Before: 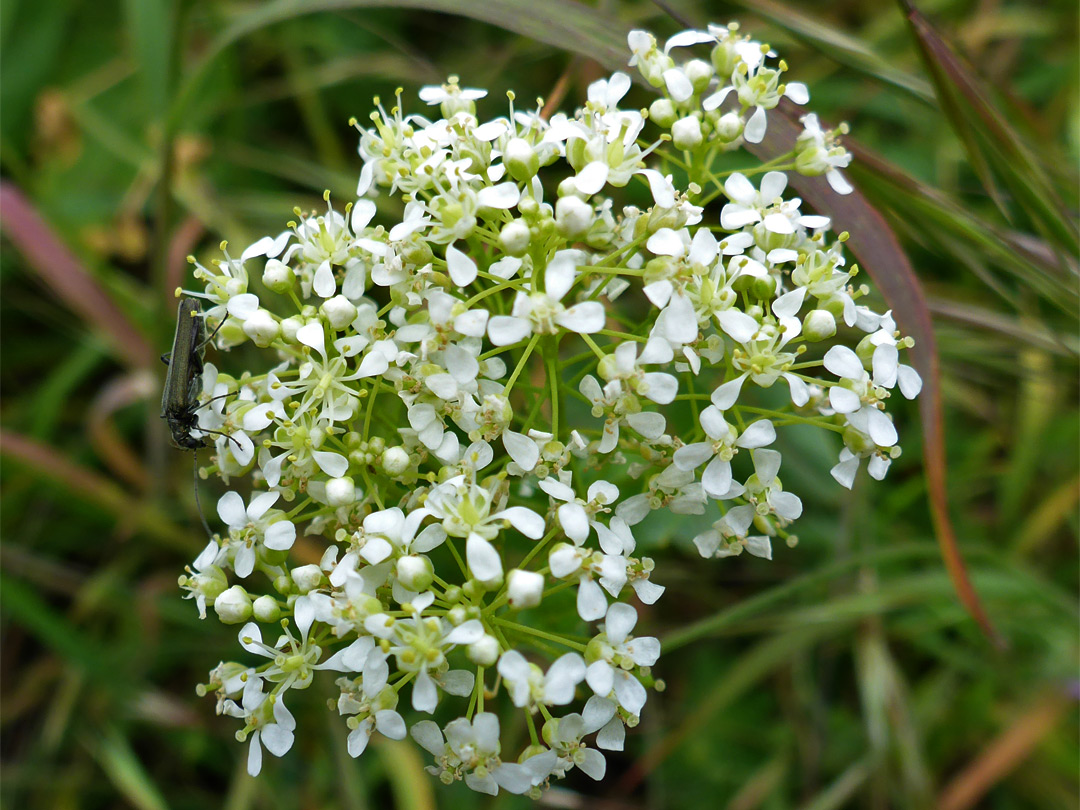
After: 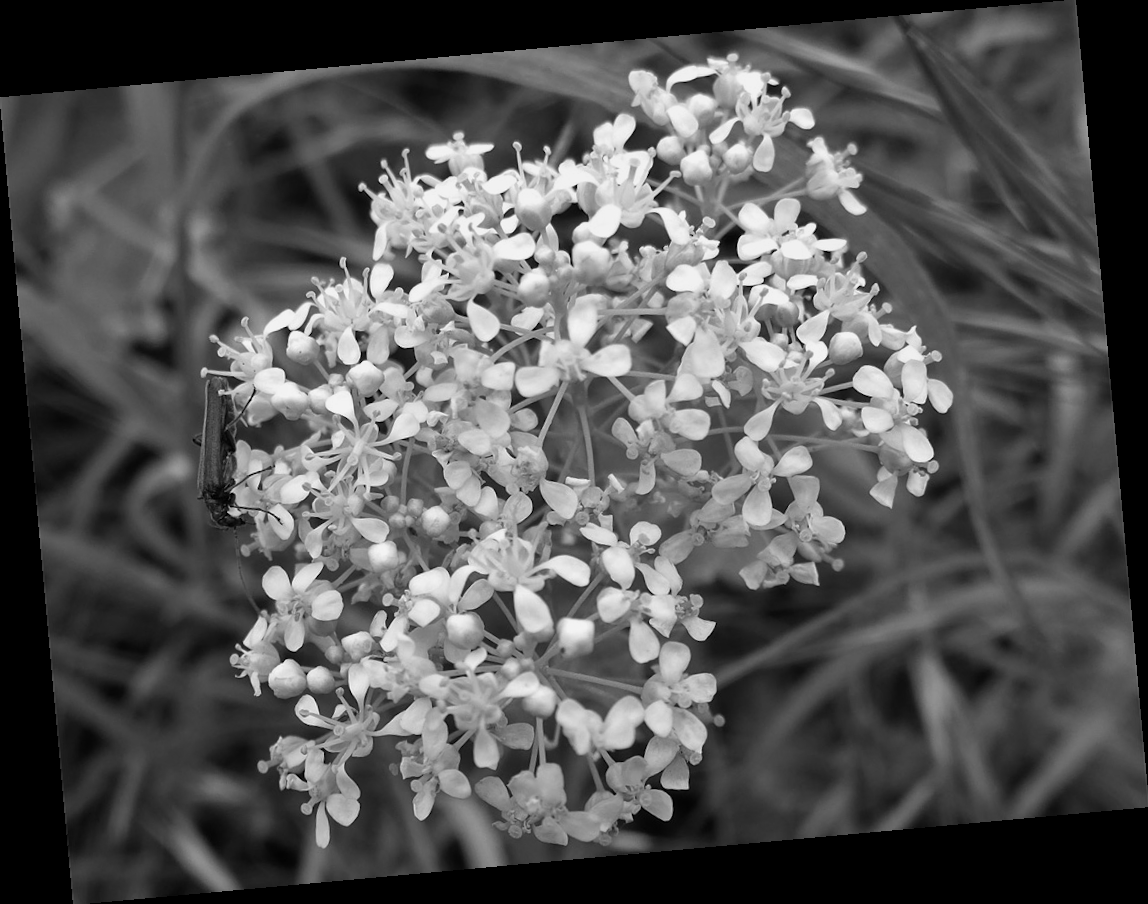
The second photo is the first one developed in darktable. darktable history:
rotate and perspective: rotation -5.2°, automatic cropping off
monochrome: a -92.57, b 58.91
